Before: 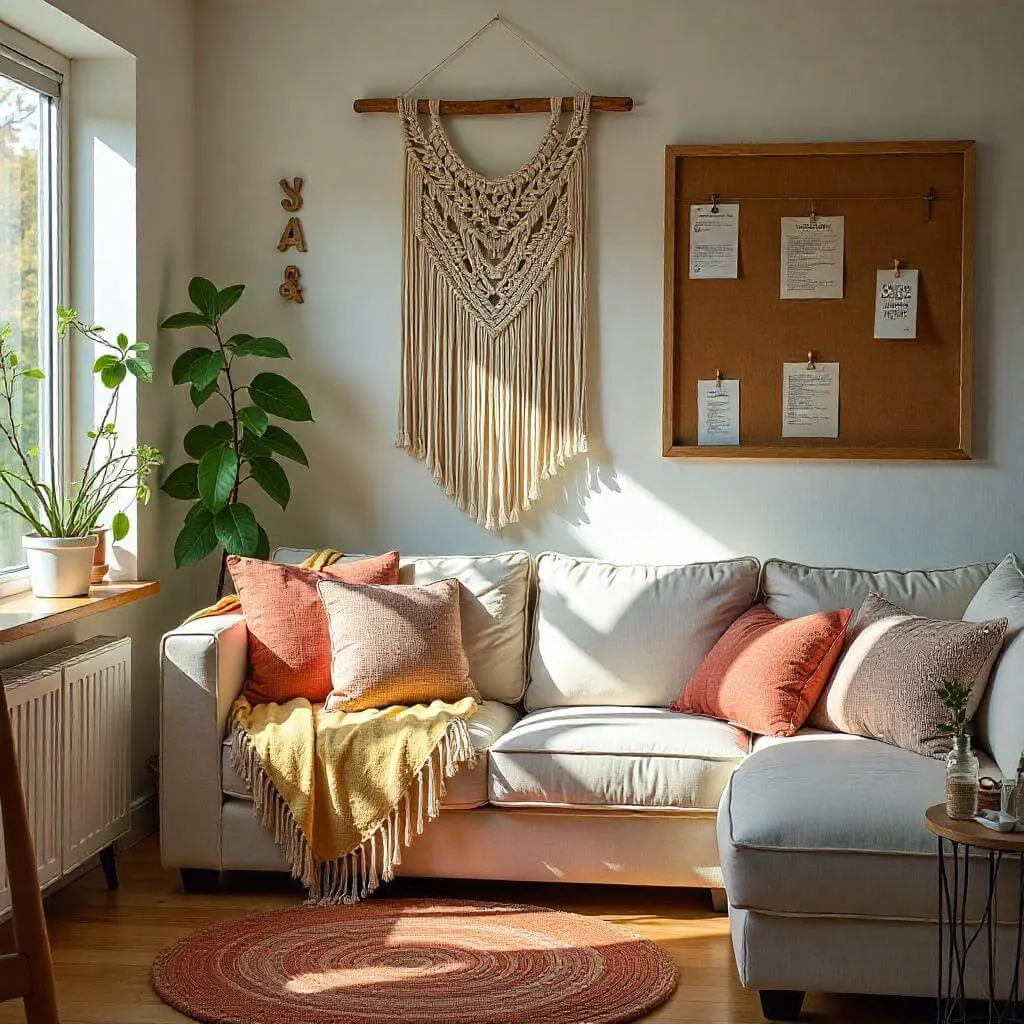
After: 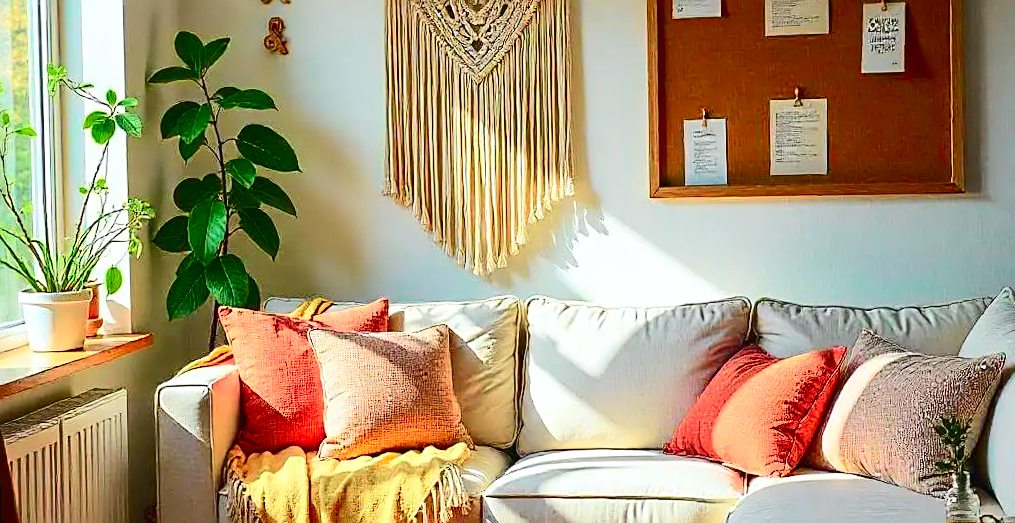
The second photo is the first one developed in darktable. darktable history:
rotate and perspective: rotation -1.32°, lens shift (horizontal) -0.031, crop left 0.015, crop right 0.985, crop top 0.047, crop bottom 0.982
crop and rotate: top 23.043%, bottom 23.437%
sharpen: on, module defaults
tone curve: curves: ch0 [(0, 0.023) (0.103, 0.087) (0.277, 0.28) (0.438, 0.547) (0.546, 0.678) (0.735, 0.843) (0.994, 1)]; ch1 [(0, 0) (0.371, 0.261) (0.465, 0.42) (0.488, 0.477) (0.512, 0.513) (0.542, 0.581) (0.574, 0.647) (0.636, 0.747) (1, 1)]; ch2 [(0, 0) (0.369, 0.388) (0.449, 0.431) (0.478, 0.471) (0.516, 0.517) (0.575, 0.642) (0.649, 0.726) (1, 1)], color space Lab, independent channels, preserve colors none
